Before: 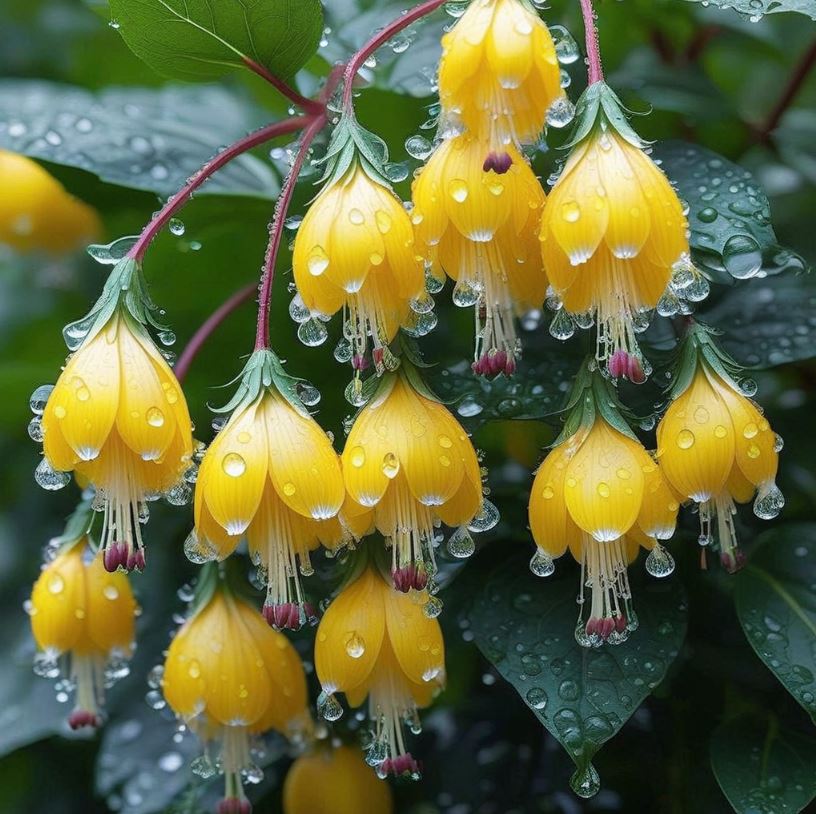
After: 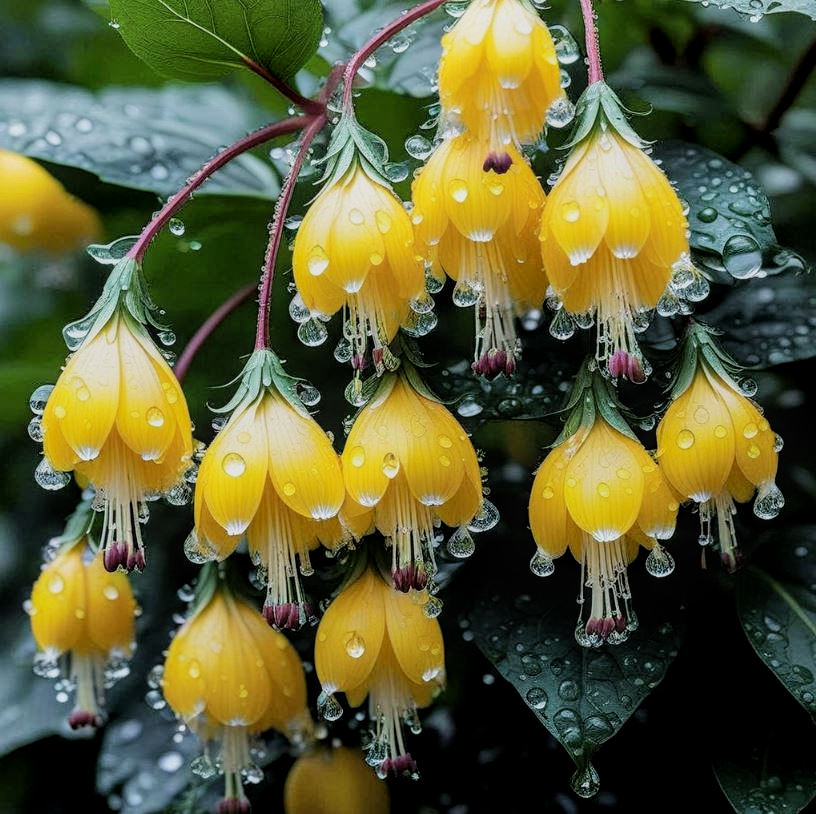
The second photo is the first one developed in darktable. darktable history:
local contrast: on, module defaults
filmic rgb: black relative exposure -5.09 EV, white relative exposure 3.99 EV, threshold 5.95 EV, hardness 2.88, contrast 1.298, highlights saturation mix -29.59%, enable highlight reconstruction true
